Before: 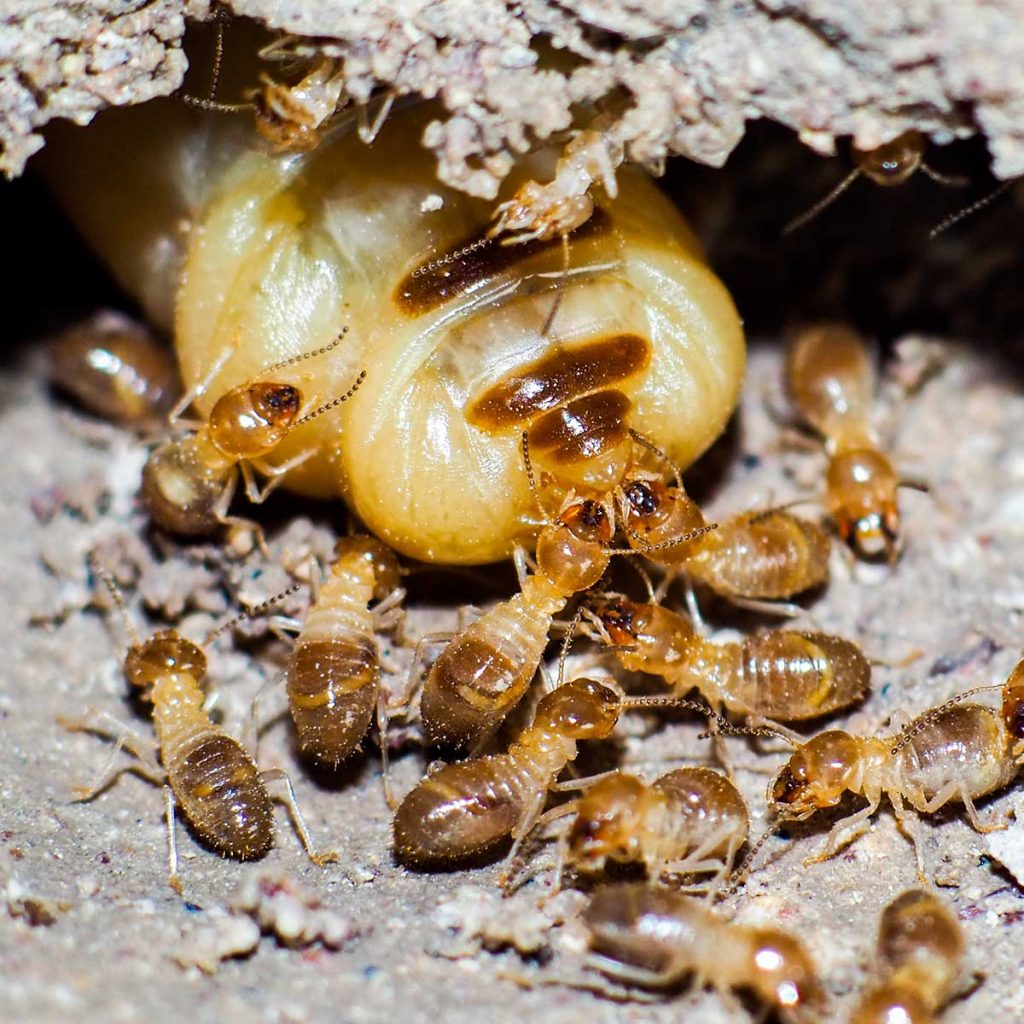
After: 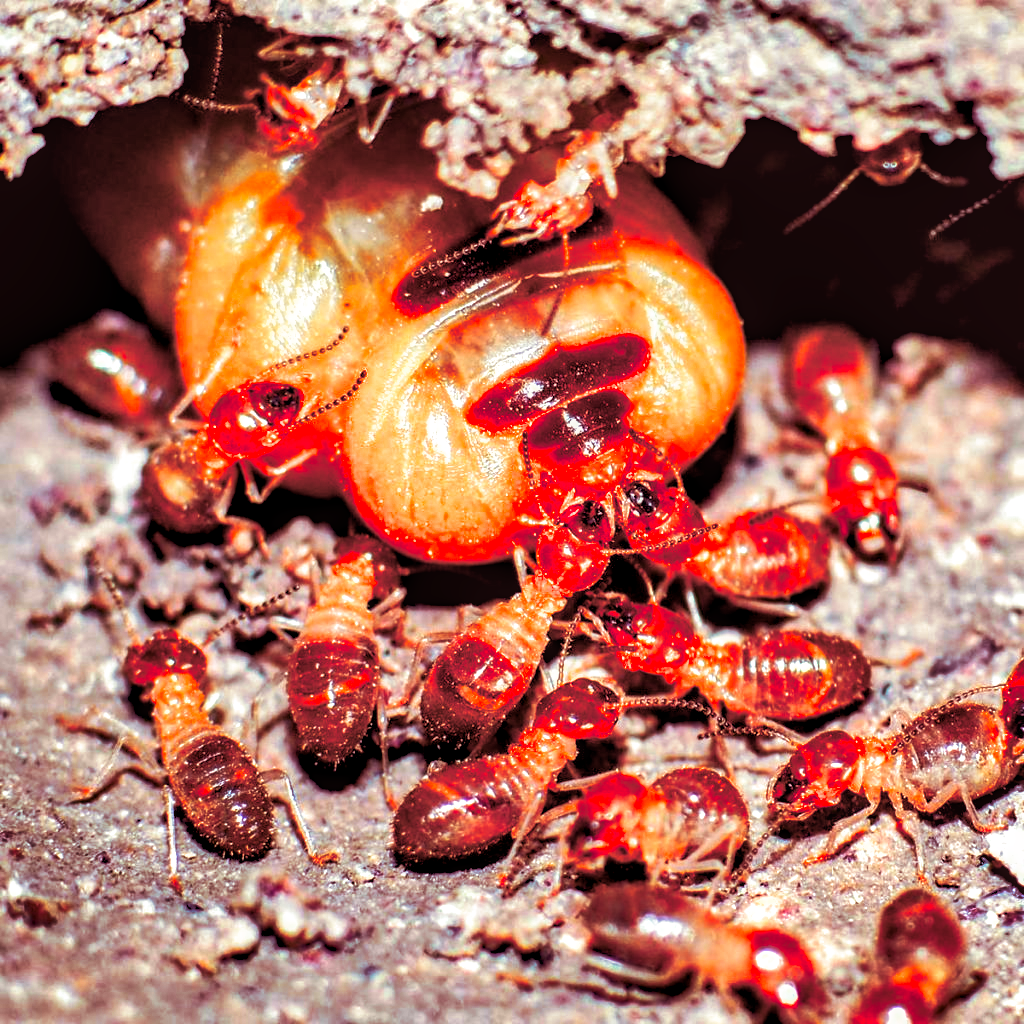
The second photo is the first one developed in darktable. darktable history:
haze removal: adaptive false
exposure: exposure 0.375 EV, compensate highlight preservation false
color balance rgb: shadows lift › chroma 1%, shadows lift › hue 240.84°, highlights gain › chroma 2%, highlights gain › hue 73.2°, global offset › luminance -0.5%, perceptual saturation grading › global saturation 20%, perceptual saturation grading › highlights -25%, perceptual saturation grading › shadows 50%, global vibrance 25.26%
local contrast: on, module defaults
shadows and highlights: radius 108.52, shadows 44.07, highlights -67.8, low approximation 0.01, soften with gaussian
white balance: red 1.009, blue 1.027
split-toning: compress 20%
color zones: curves: ch1 [(0.24, 0.629) (0.75, 0.5)]; ch2 [(0.255, 0.454) (0.745, 0.491)], mix 102.12%
